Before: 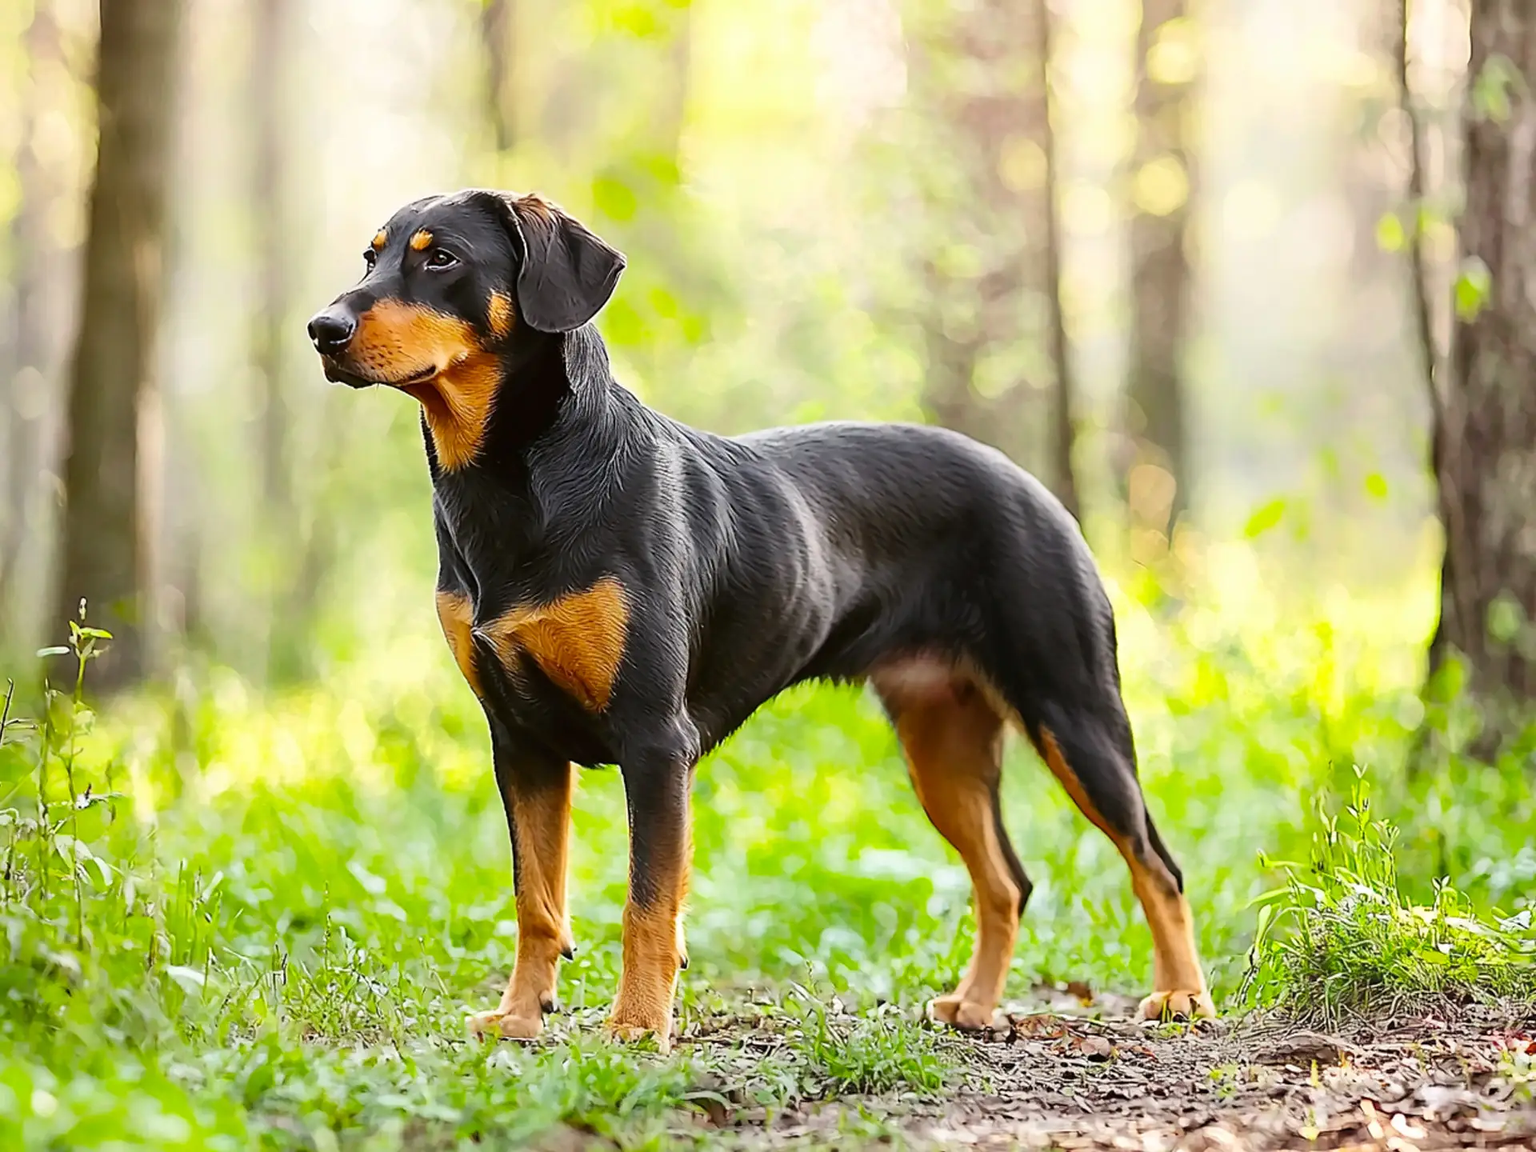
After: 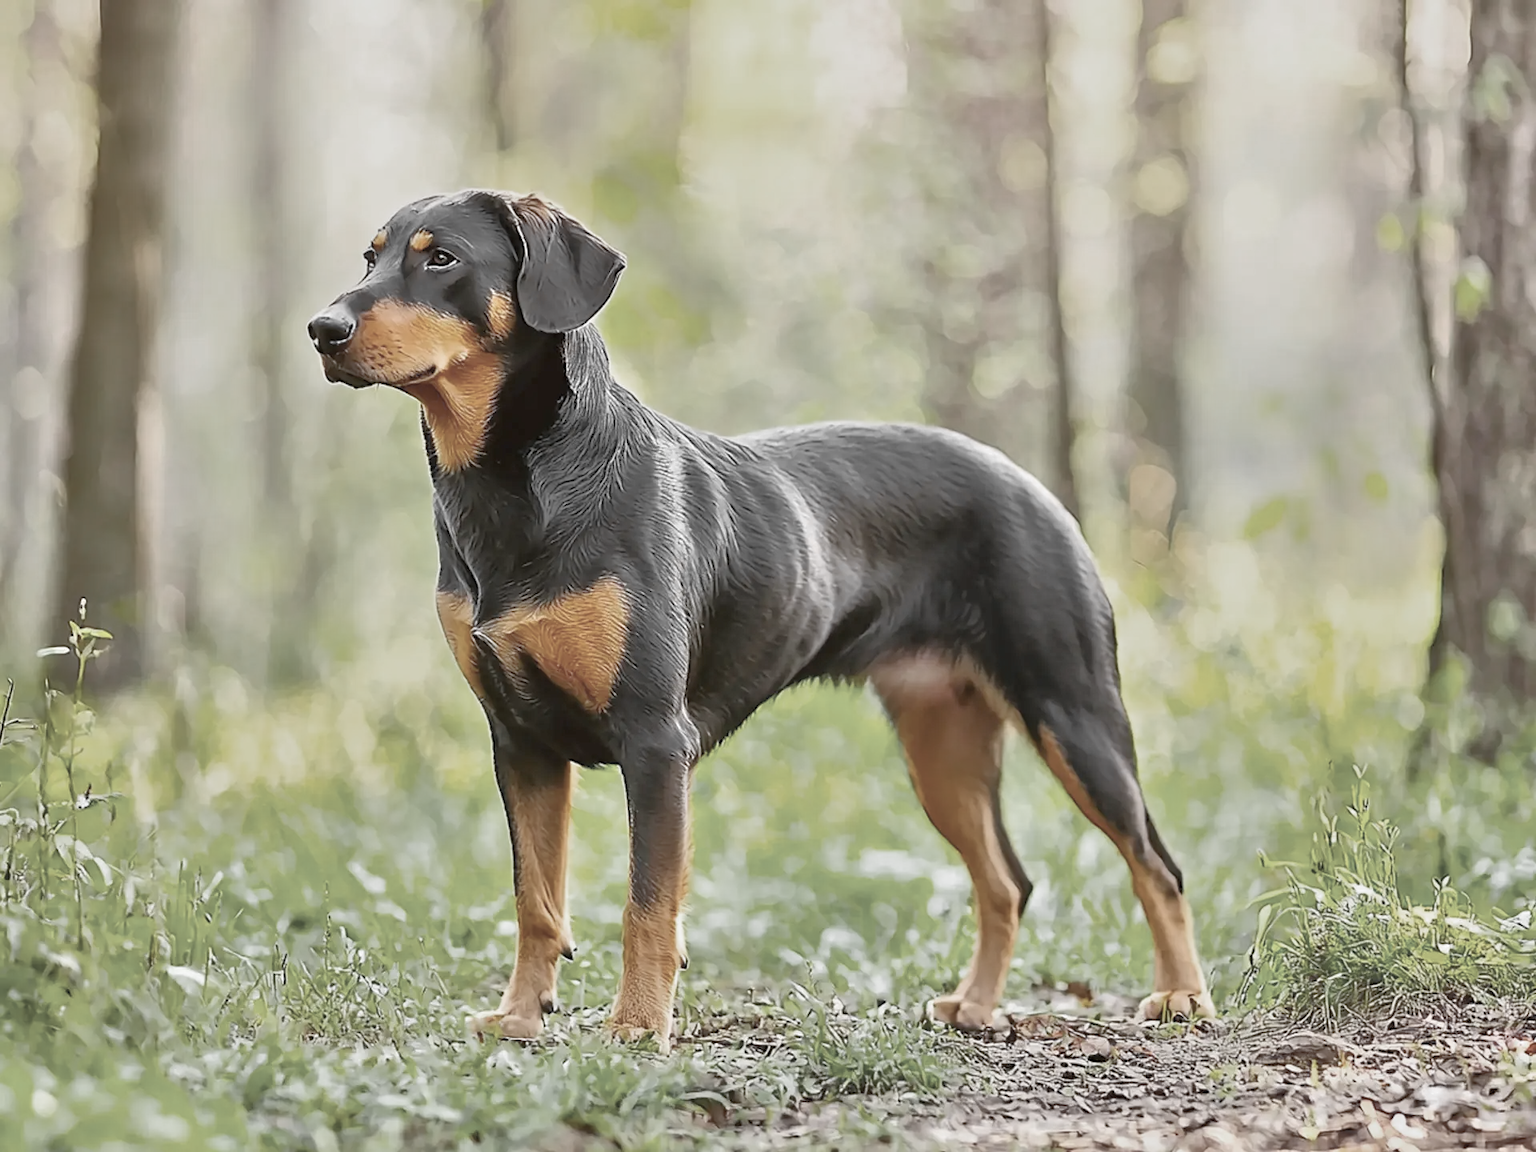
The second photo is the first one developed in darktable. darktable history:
shadows and highlights: radius 122.27, shadows 21.64, white point adjustment -9.57, highlights -14.86, soften with gaussian
tone equalizer: -8 EV 1.99 EV, -7 EV 1.97 EV, -6 EV 1.99 EV, -5 EV 1.97 EV, -4 EV 1.98 EV, -3 EV 1.49 EV, -2 EV 0.993 EV, -1 EV 0.518 EV
color zones: curves: ch0 [(0, 0.613) (0.01, 0.613) (0.245, 0.448) (0.498, 0.529) (0.642, 0.665) (0.879, 0.777) (0.99, 0.613)]; ch1 [(0, 0.035) (0.121, 0.189) (0.259, 0.197) (0.415, 0.061) (0.589, 0.022) (0.732, 0.022) (0.857, 0.026) (0.991, 0.053)]
